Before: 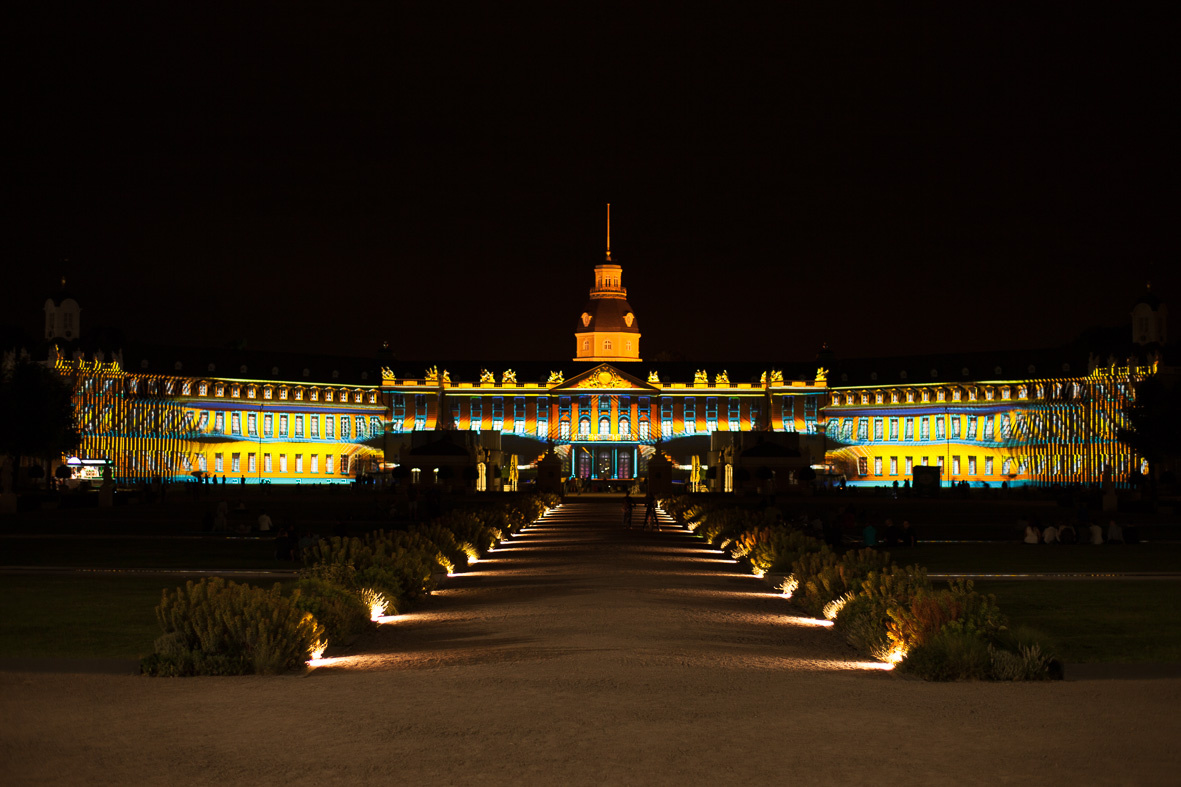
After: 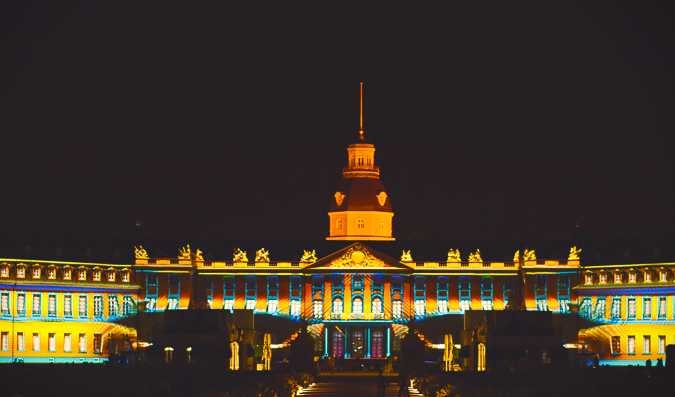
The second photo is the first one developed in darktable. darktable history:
crop: left 20.932%, top 15.471%, right 21.848%, bottom 34.081%
color balance rgb: shadows lift › chroma 3%, shadows lift › hue 280.8°, power › hue 330°, highlights gain › chroma 3%, highlights gain › hue 75.6°, global offset › luminance 1.5%, perceptual saturation grading › global saturation 20%, perceptual saturation grading › highlights -25%, perceptual saturation grading › shadows 50%, global vibrance 30%
vignetting: fall-off start 97.23%, saturation -0.024, center (-0.033, -0.042), width/height ratio 1.179, unbound false
